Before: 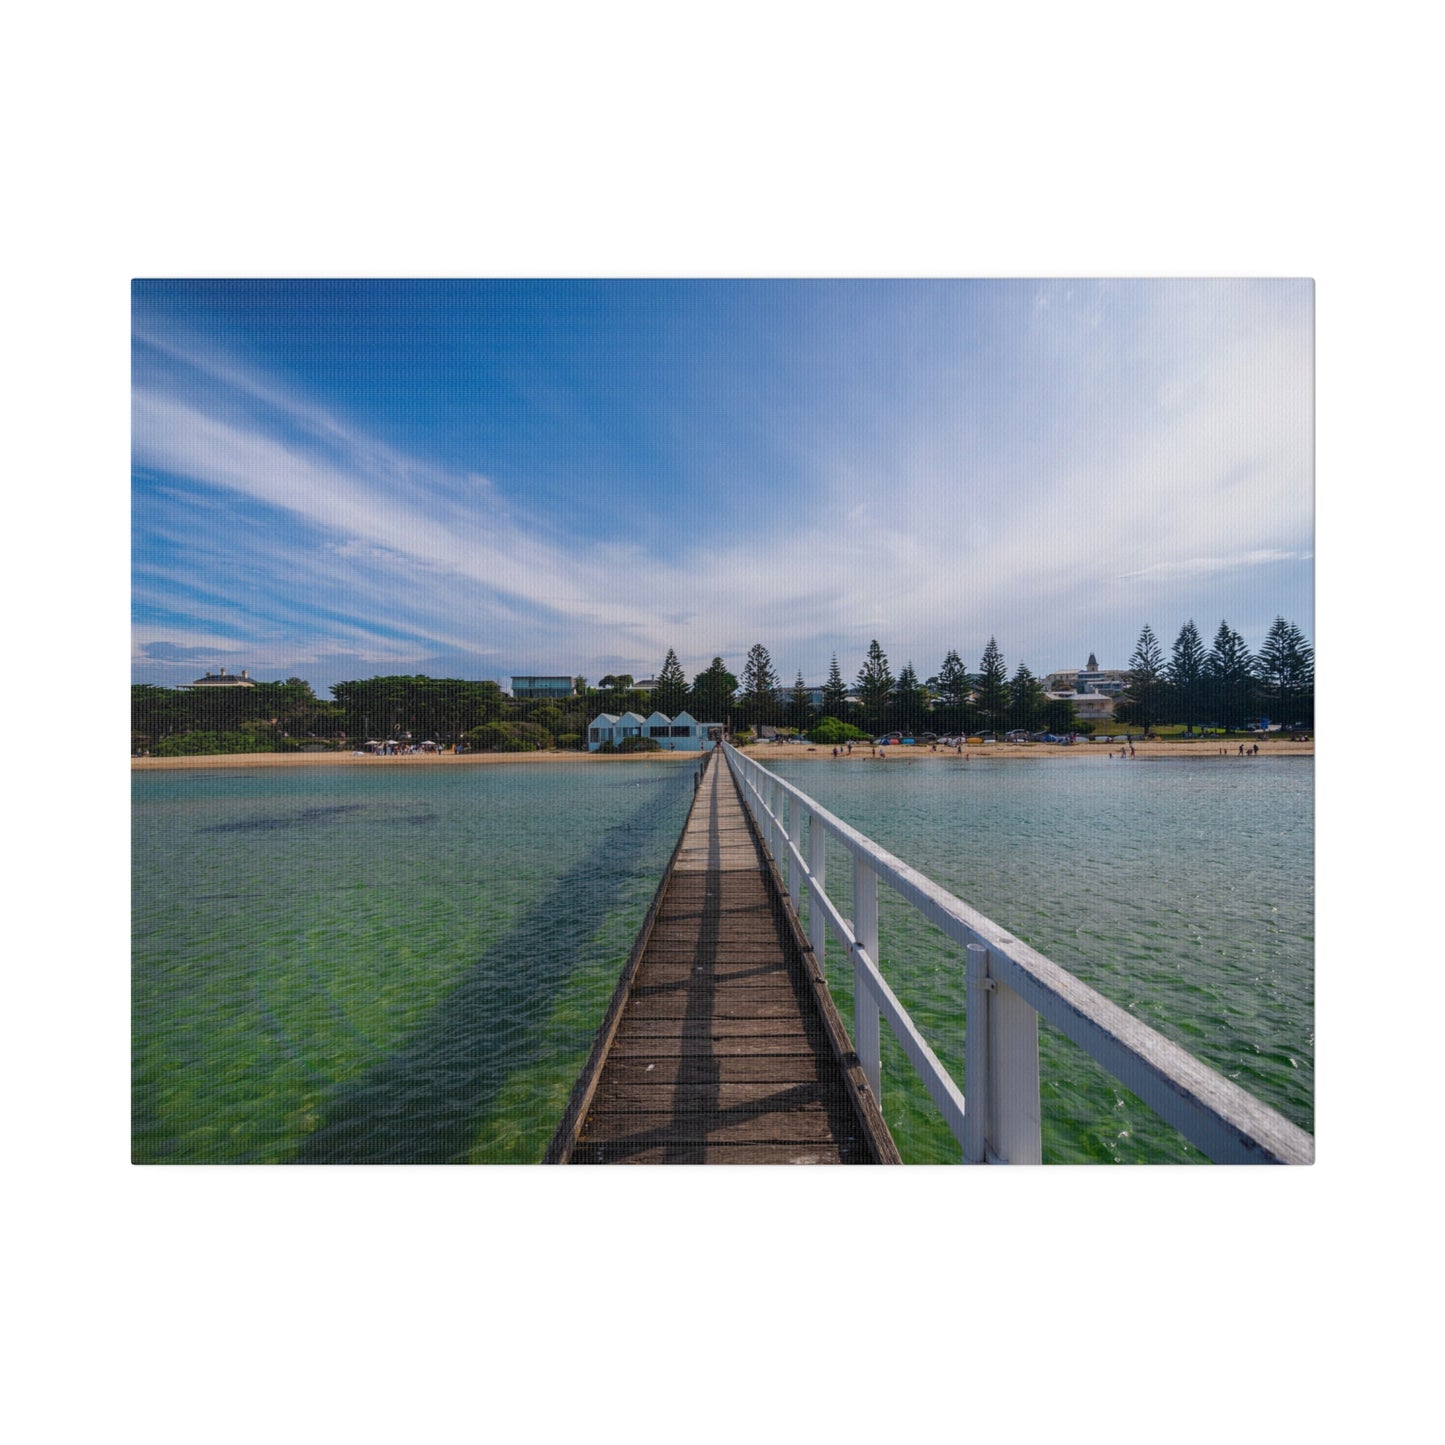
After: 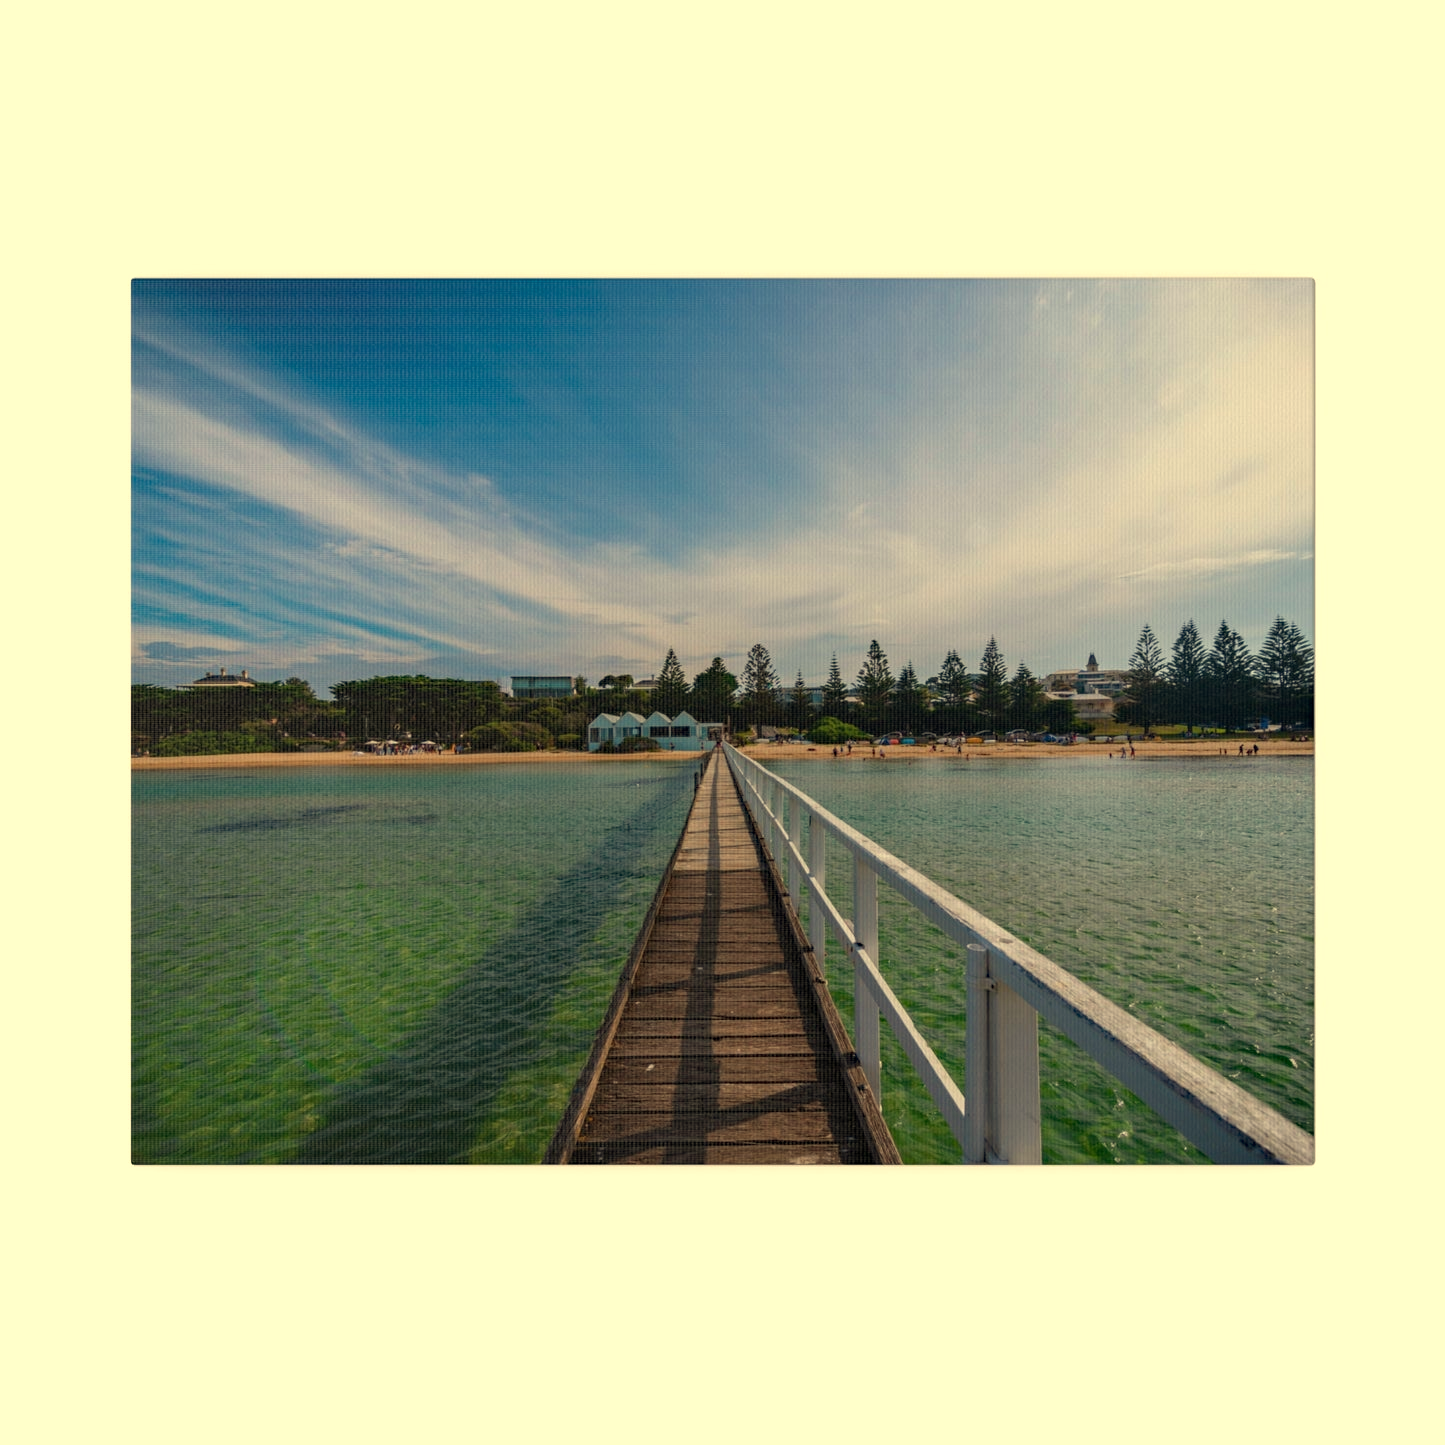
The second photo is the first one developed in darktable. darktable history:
haze removal: compatibility mode true, adaptive false
white balance: red 1.08, blue 0.791
